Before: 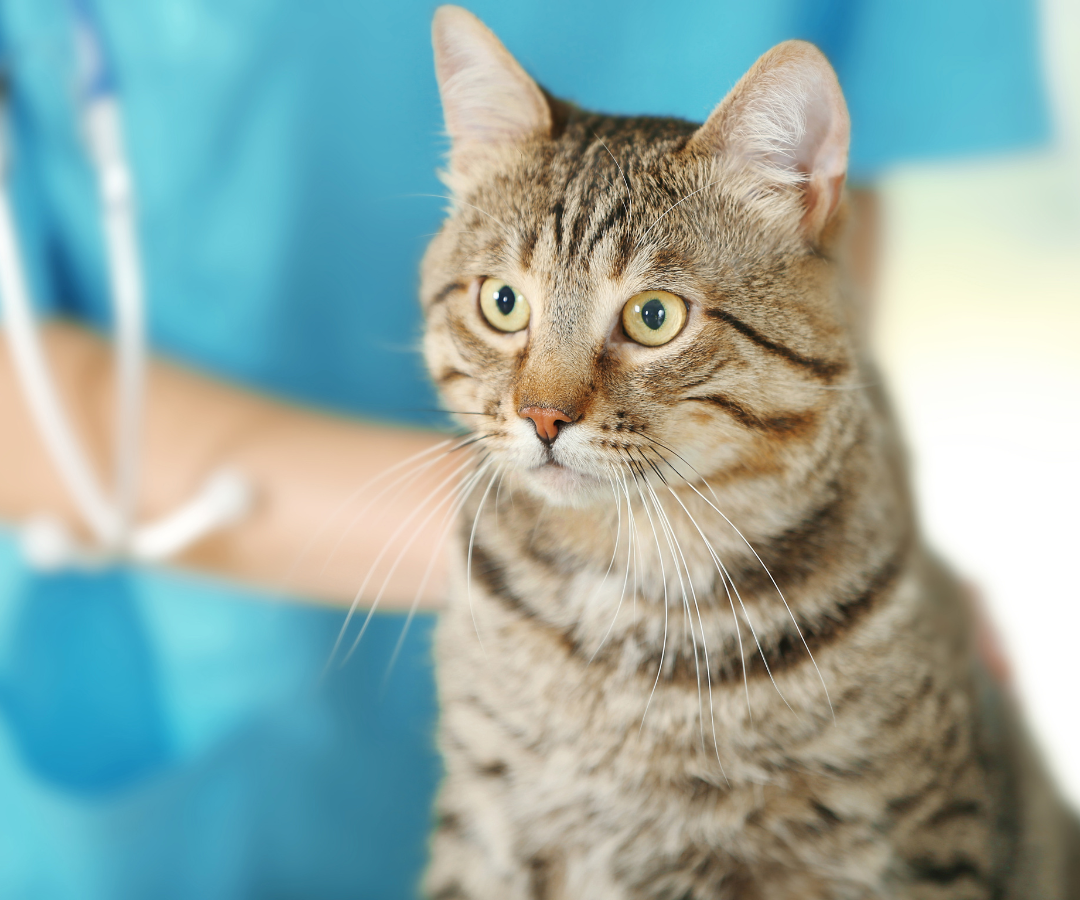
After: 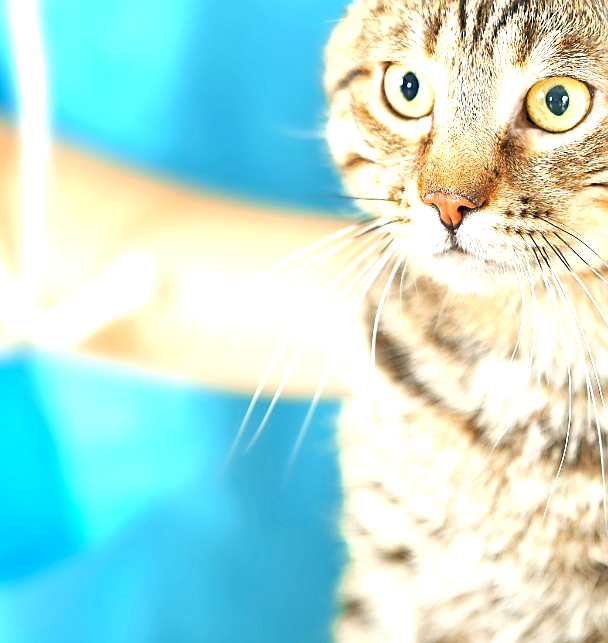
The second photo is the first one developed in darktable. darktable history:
haze removal: compatibility mode true, adaptive false
sharpen: on, module defaults
crop: left 8.966%, top 23.852%, right 34.699%, bottom 4.703%
exposure: black level correction 0, exposure 1.1 EV, compensate exposure bias true, compensate highlight preservation false
